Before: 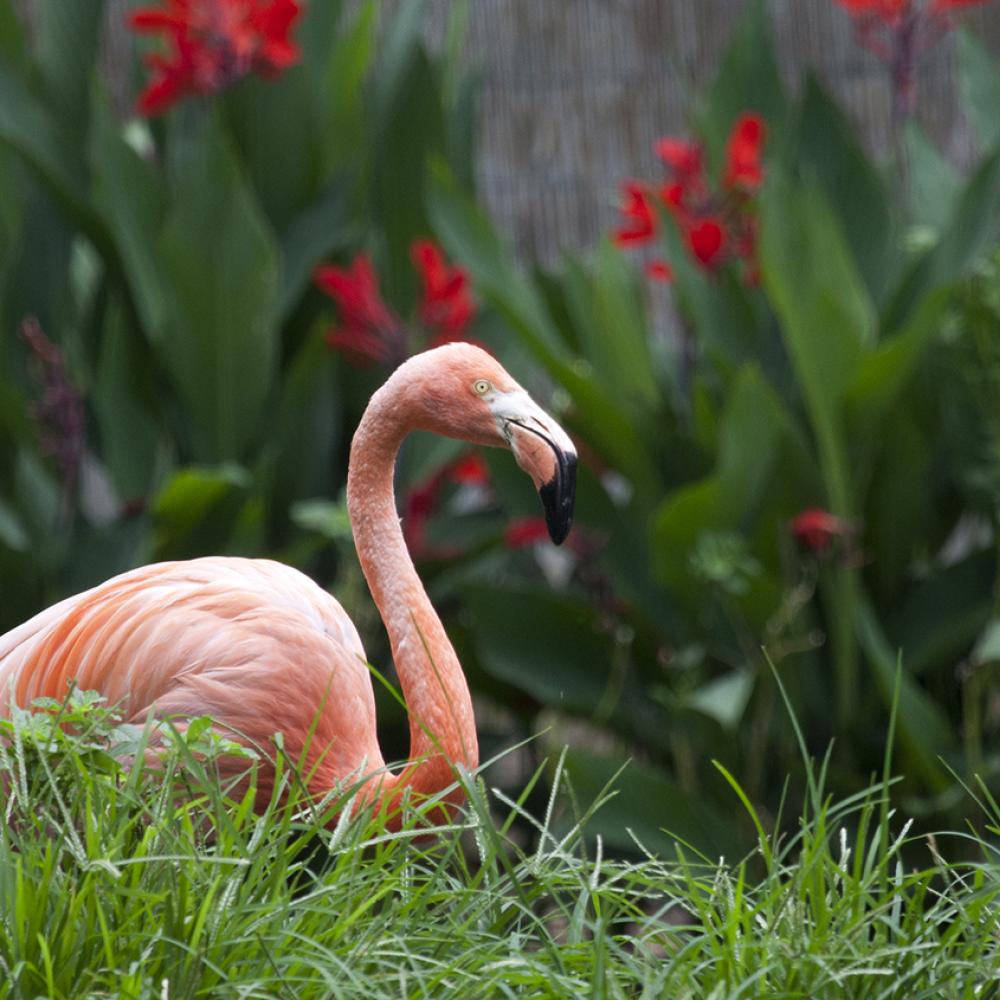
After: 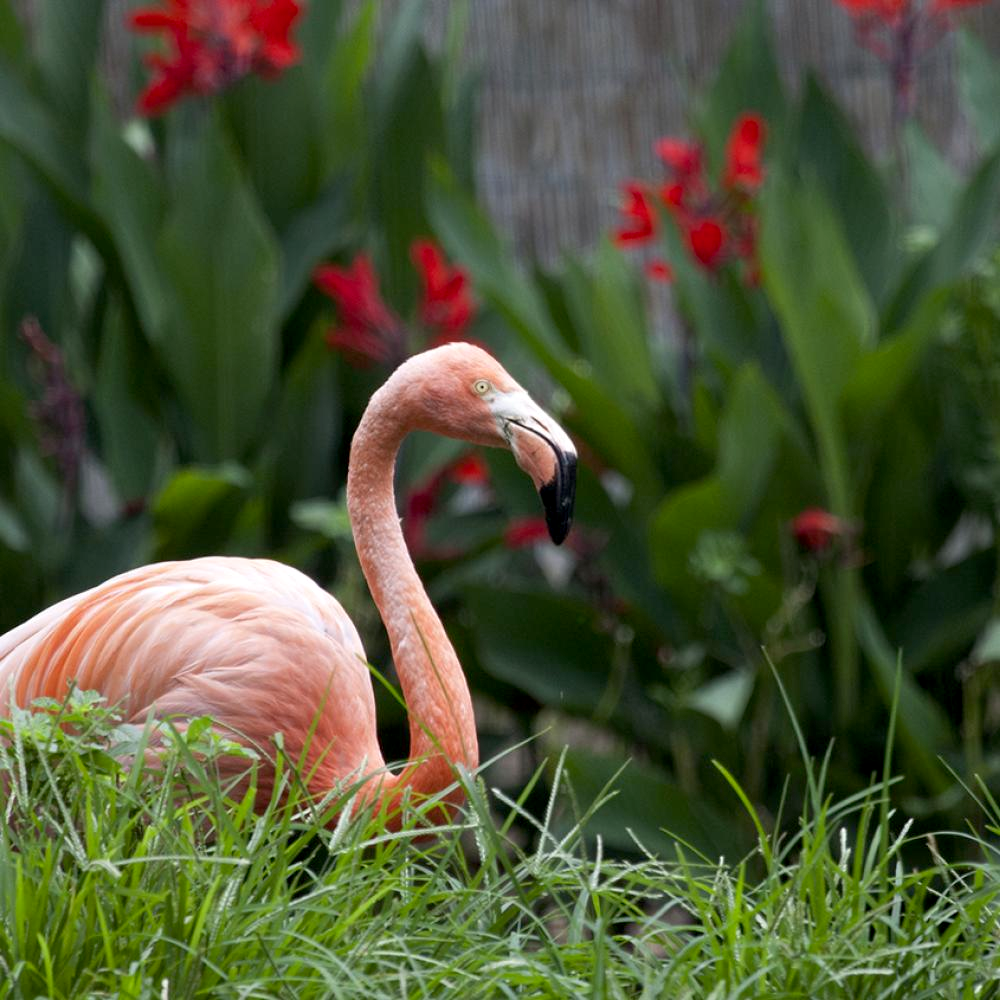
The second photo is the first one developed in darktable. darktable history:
exposure: black level correction 0.007, compensate exposure bias true, compensate highlight preservation false
shadows and highlights: shadows 11.39, white point adjustment 1.16, highlights -1.15, soften with gaussian
